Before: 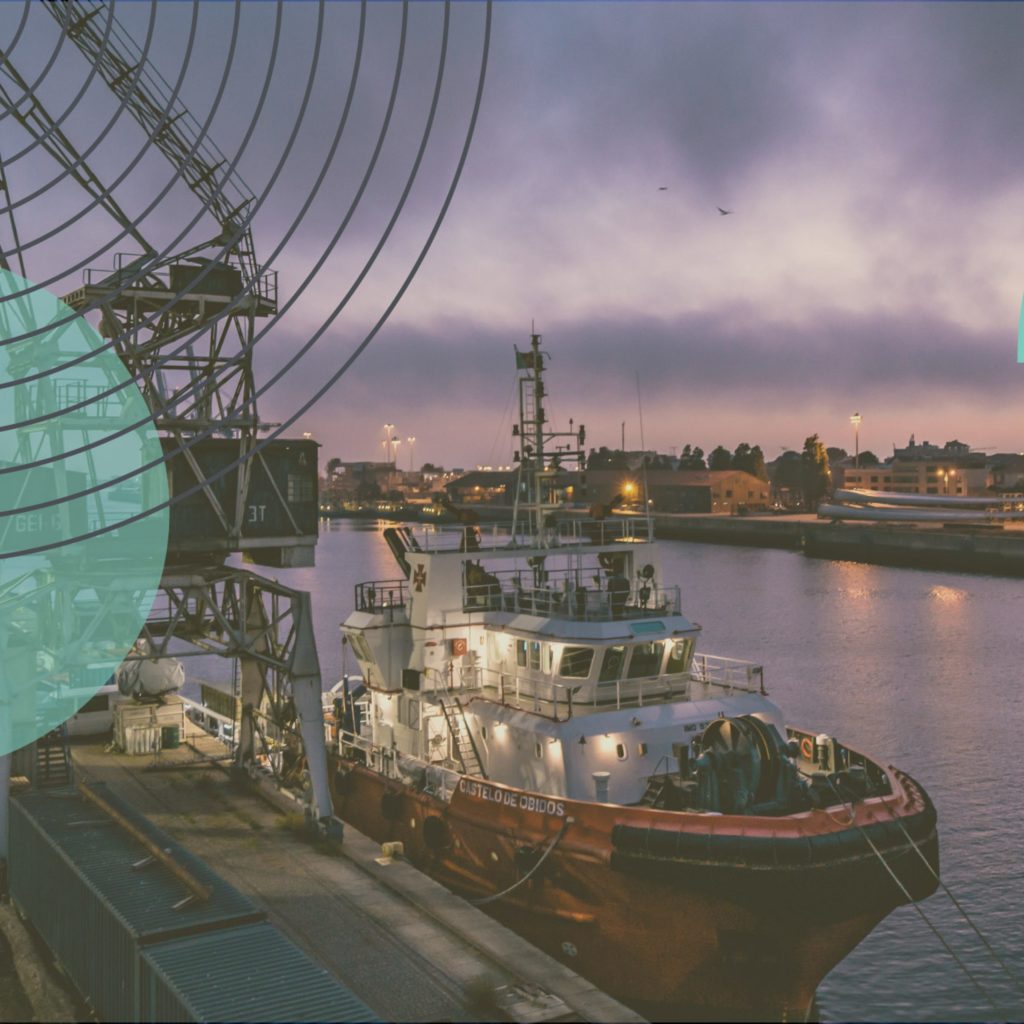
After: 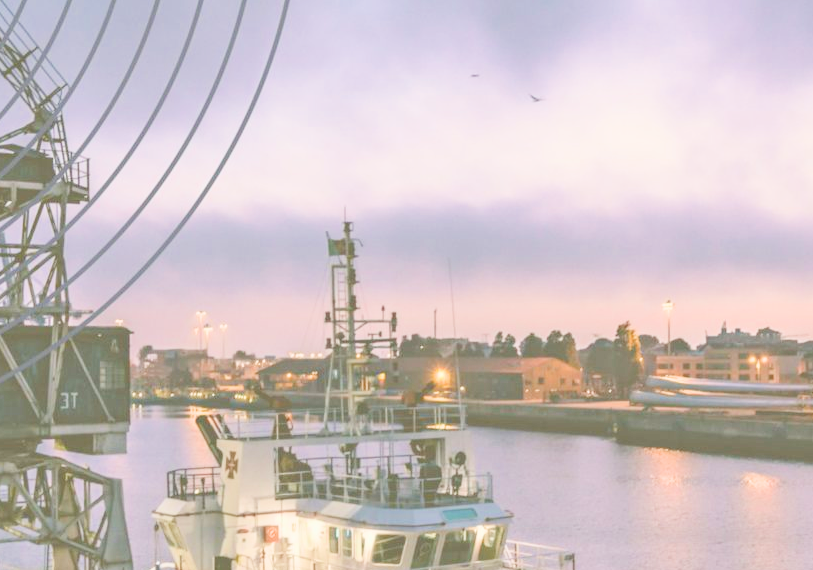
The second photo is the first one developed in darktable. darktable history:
filmic rgb: black relative exposure -7.65 EV, white relative exposure 4.56 EV, hardness 3.61
exposure: exposure 2.04 EV, compensate highlight preservation false
crop: left 18.38%, top 11.092%, right 2.134%, bottom 33.217%
